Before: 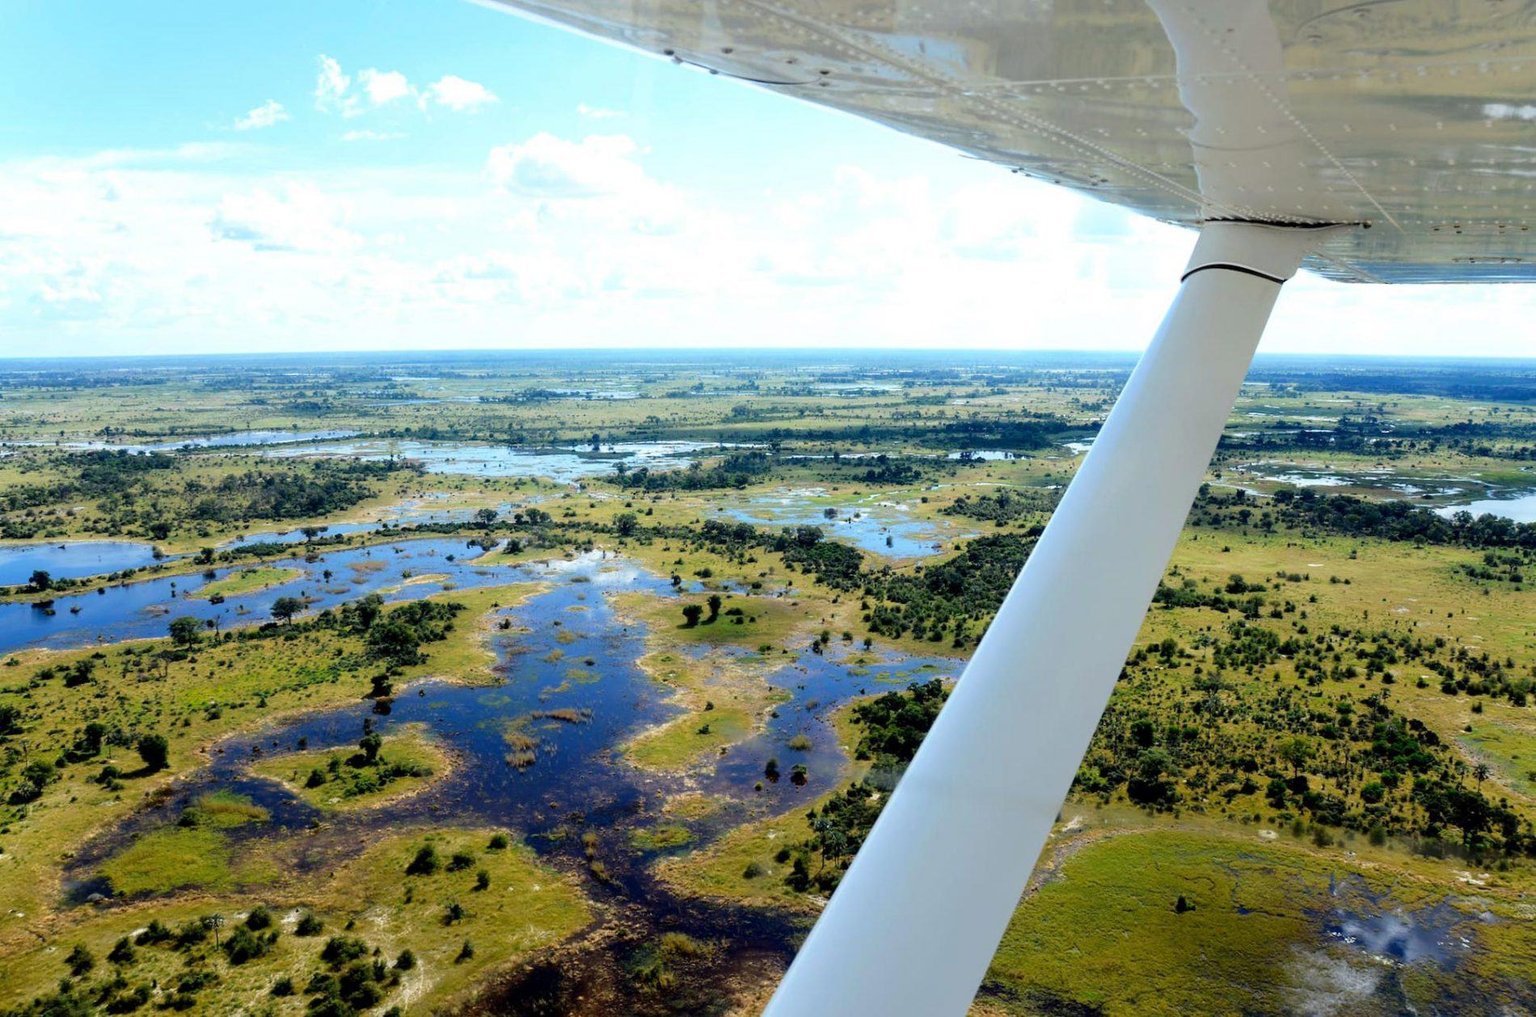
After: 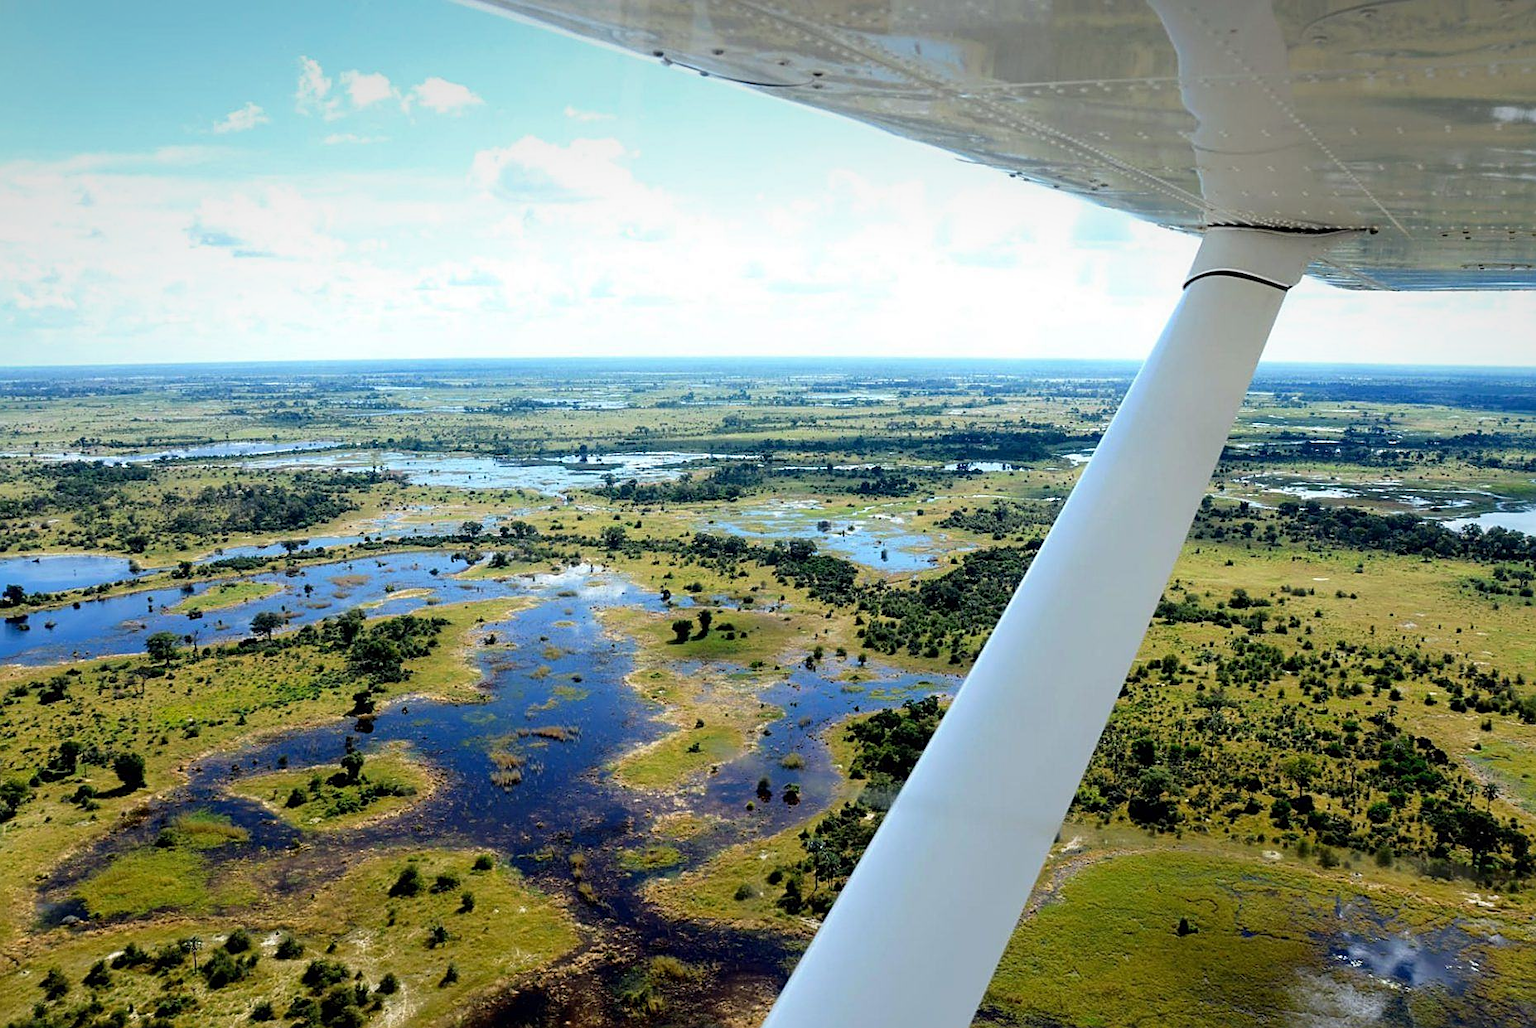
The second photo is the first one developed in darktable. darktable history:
crop and rotate: left 1.774%, right 0.633%, bottom 1.28%
vignetting: fall-off start 97.52%, fall-off radius 100%, brightness -0.574, saturation 0, center (-0.027, 0.404), width/height ratio 1.368, unbound false
sharpen: on, module defaults
